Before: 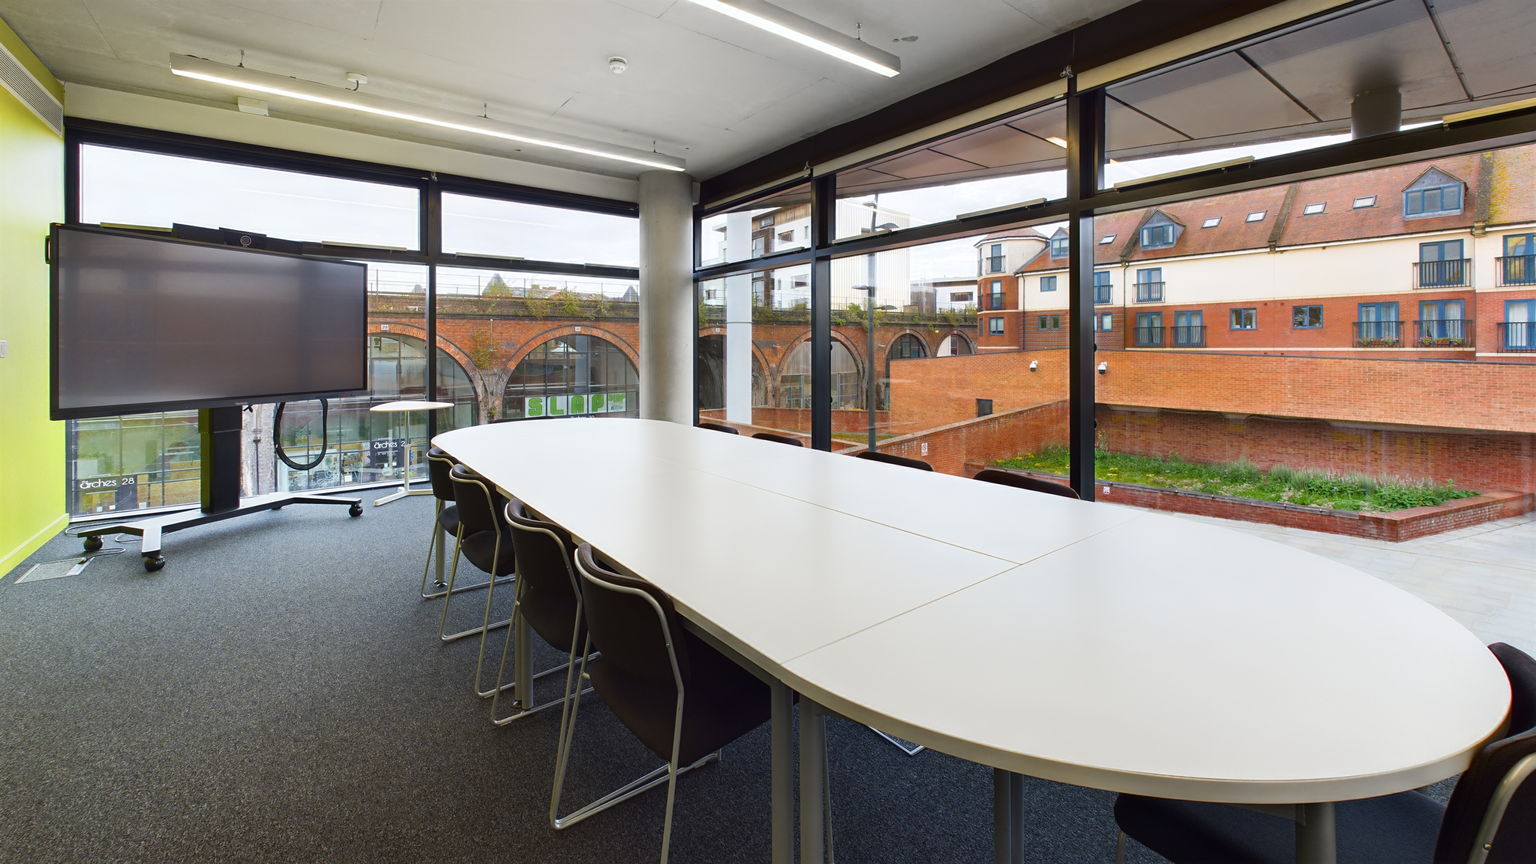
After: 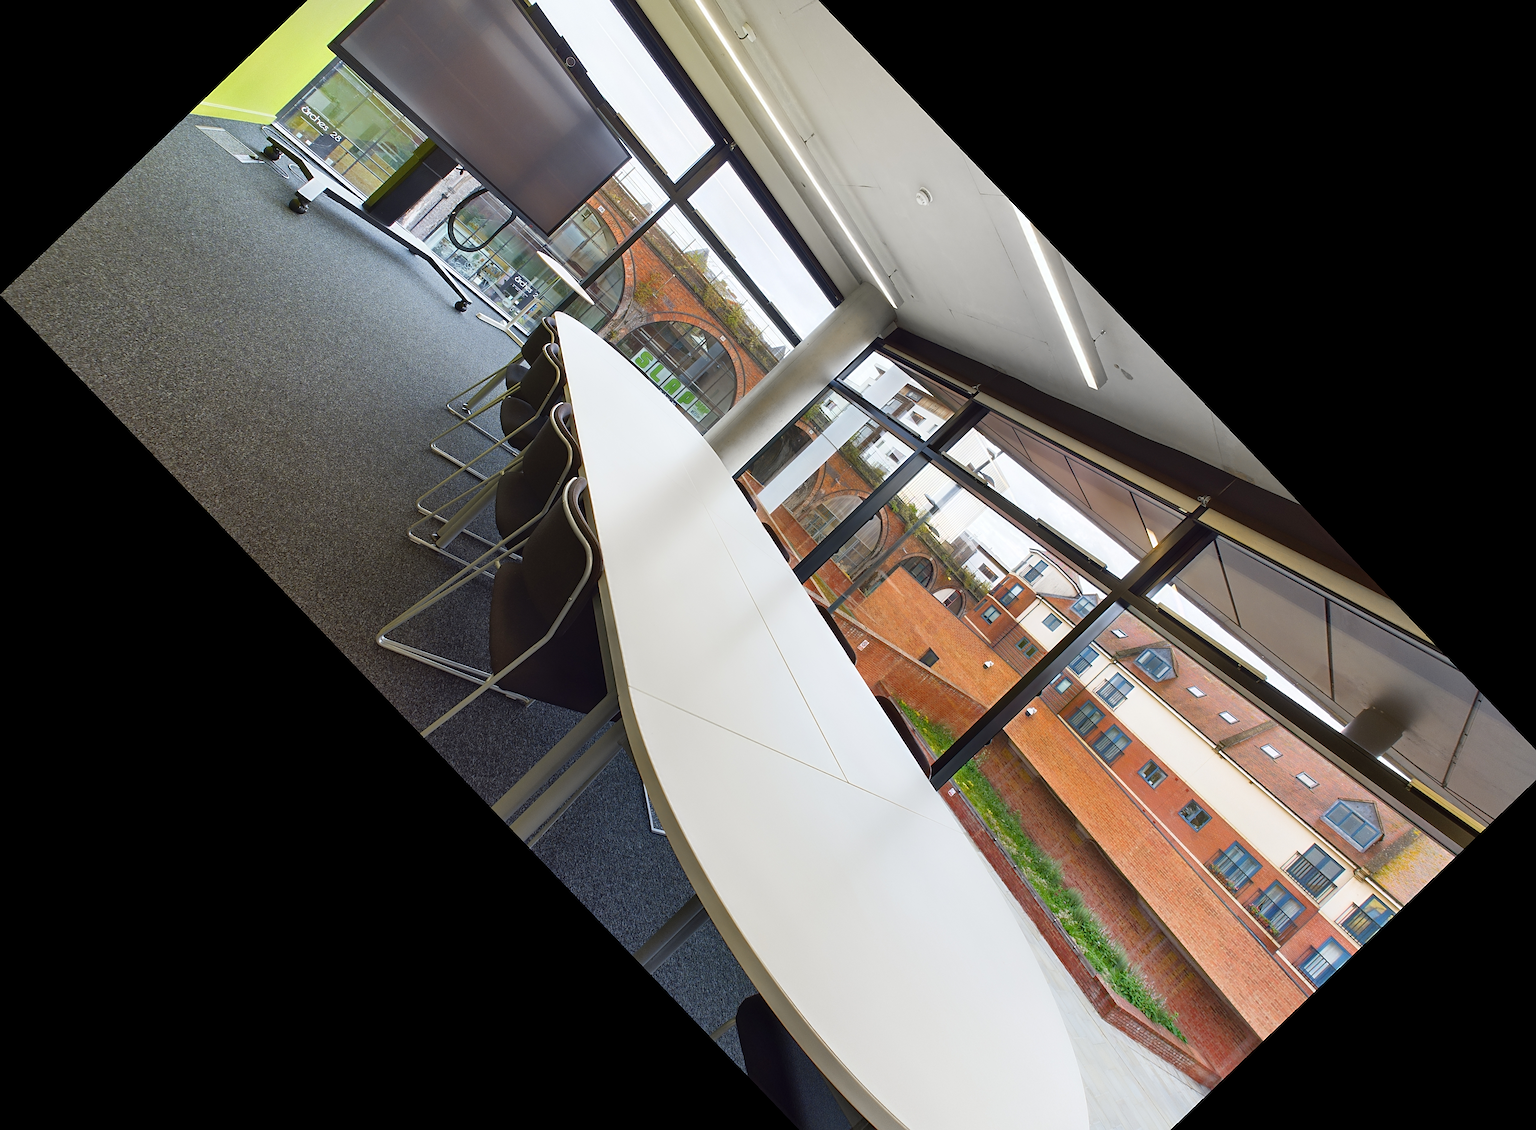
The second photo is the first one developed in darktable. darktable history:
crop and rotate: angle -46.26°, top 16.234%, right 0.912%, bottom 11.704%
shadows and highlights: shadows 43.06, highlights 6.94
sharpen: on, module defaults
